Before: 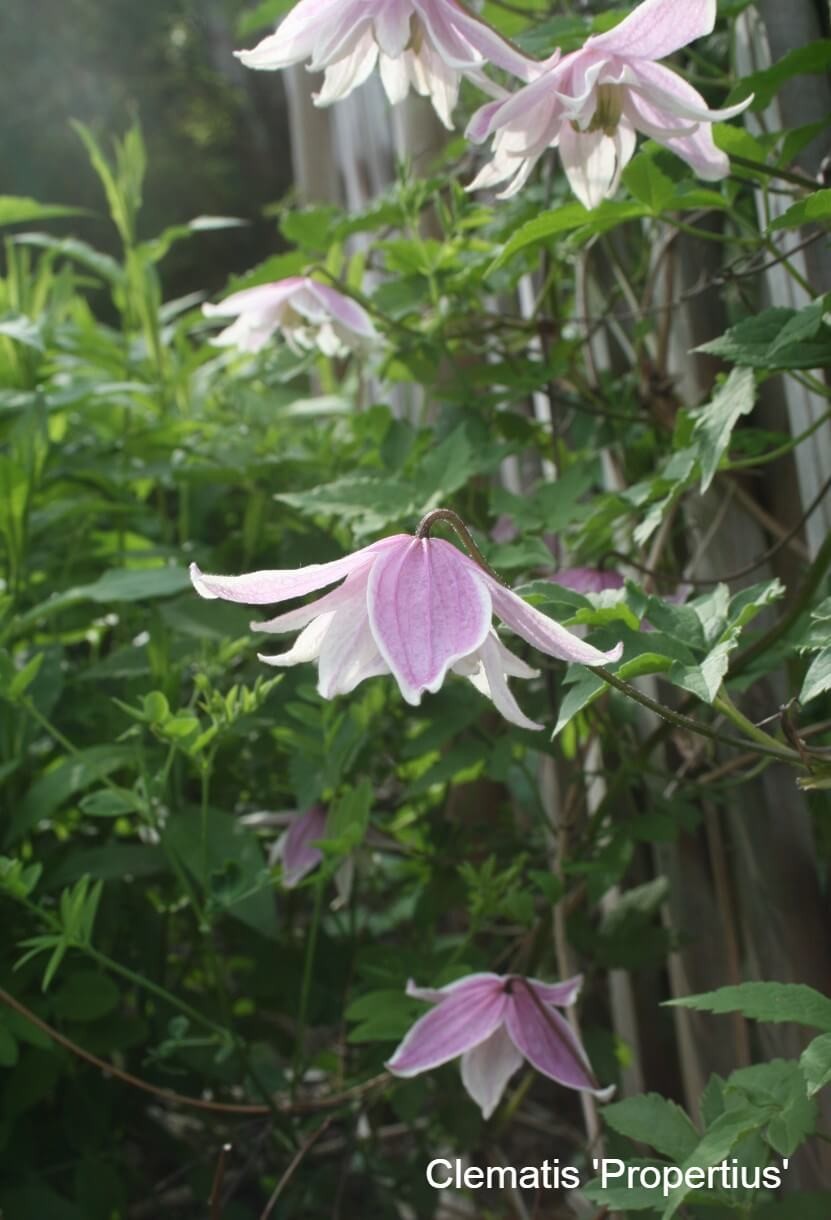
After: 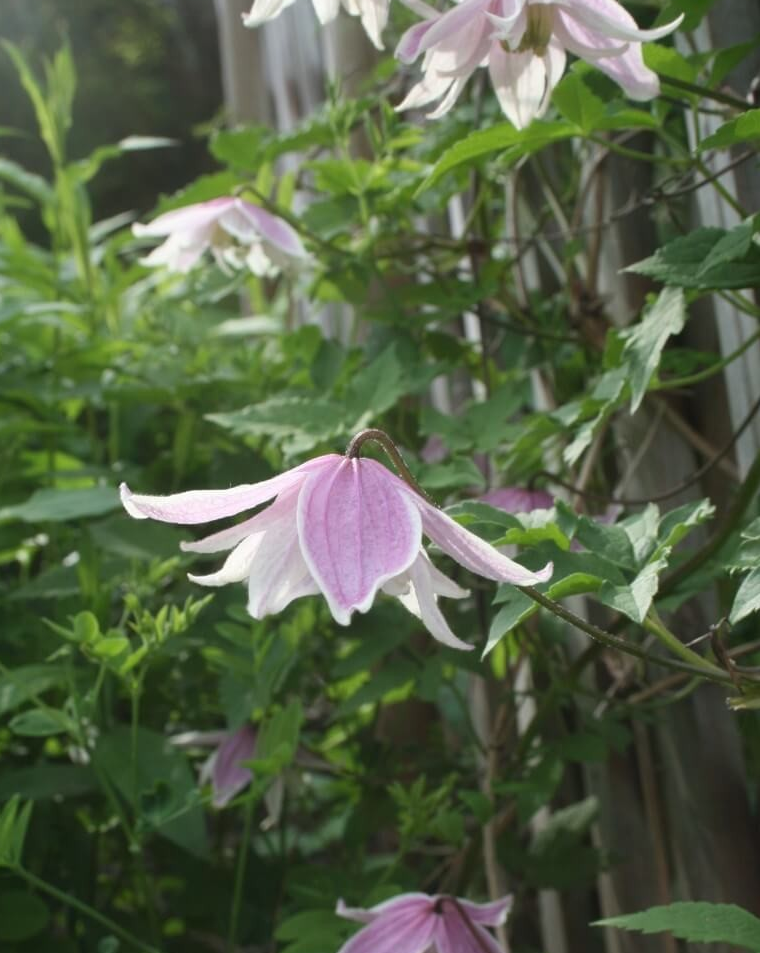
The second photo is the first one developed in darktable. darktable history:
crop: left 8.484%, top 6.583%, bottom 15.291%
